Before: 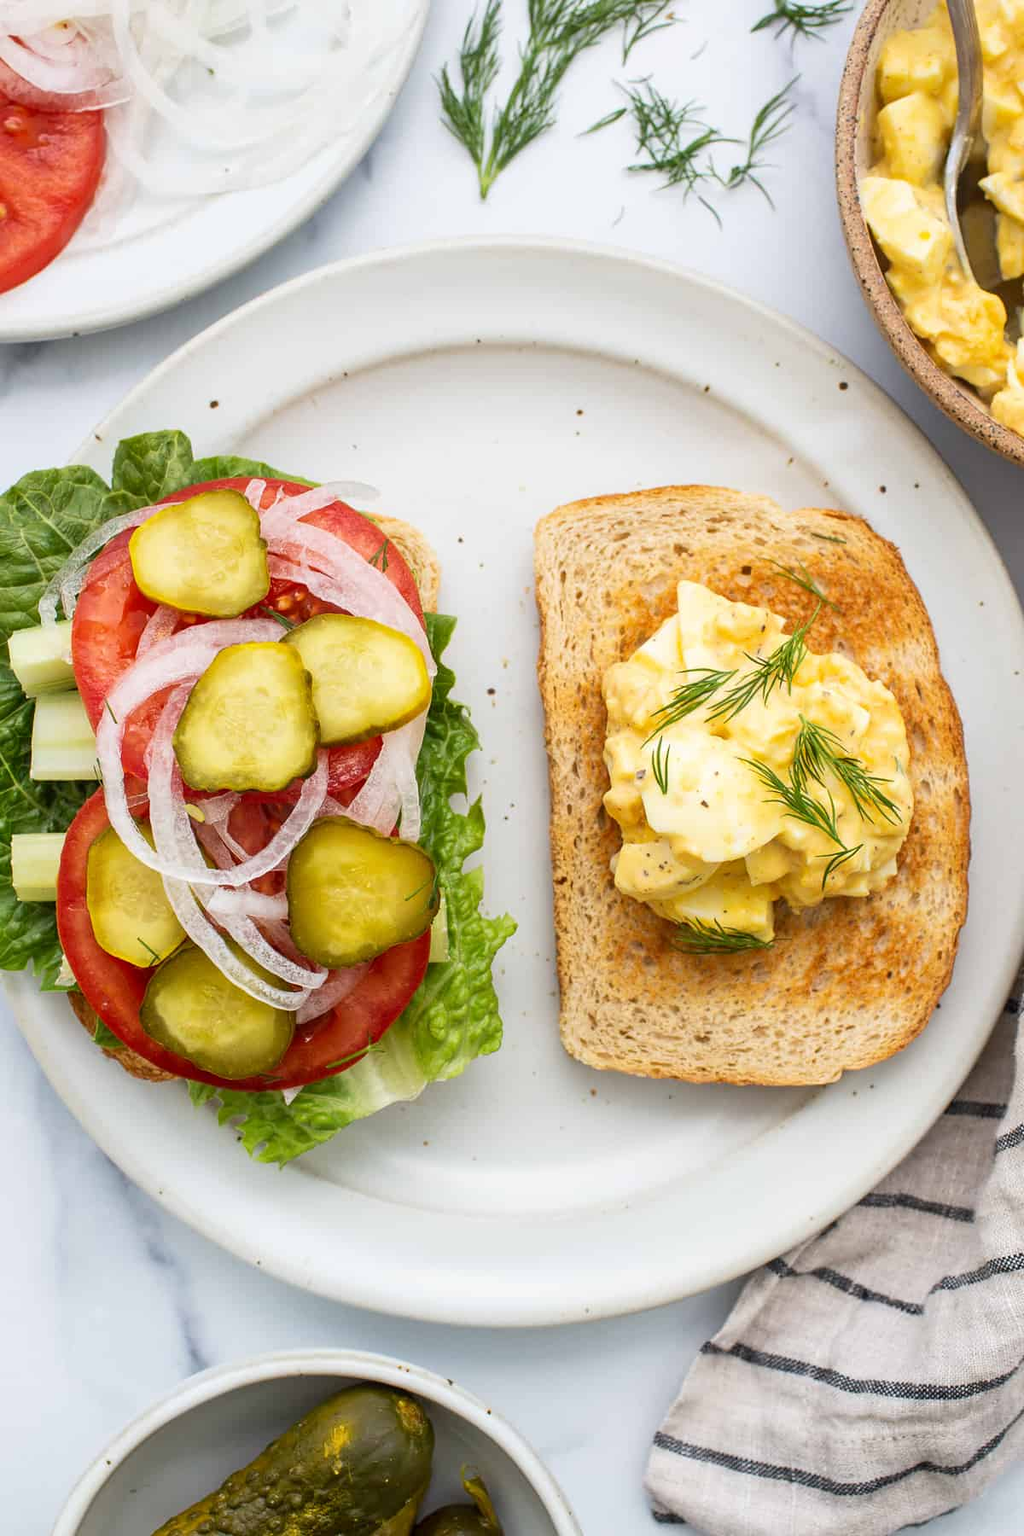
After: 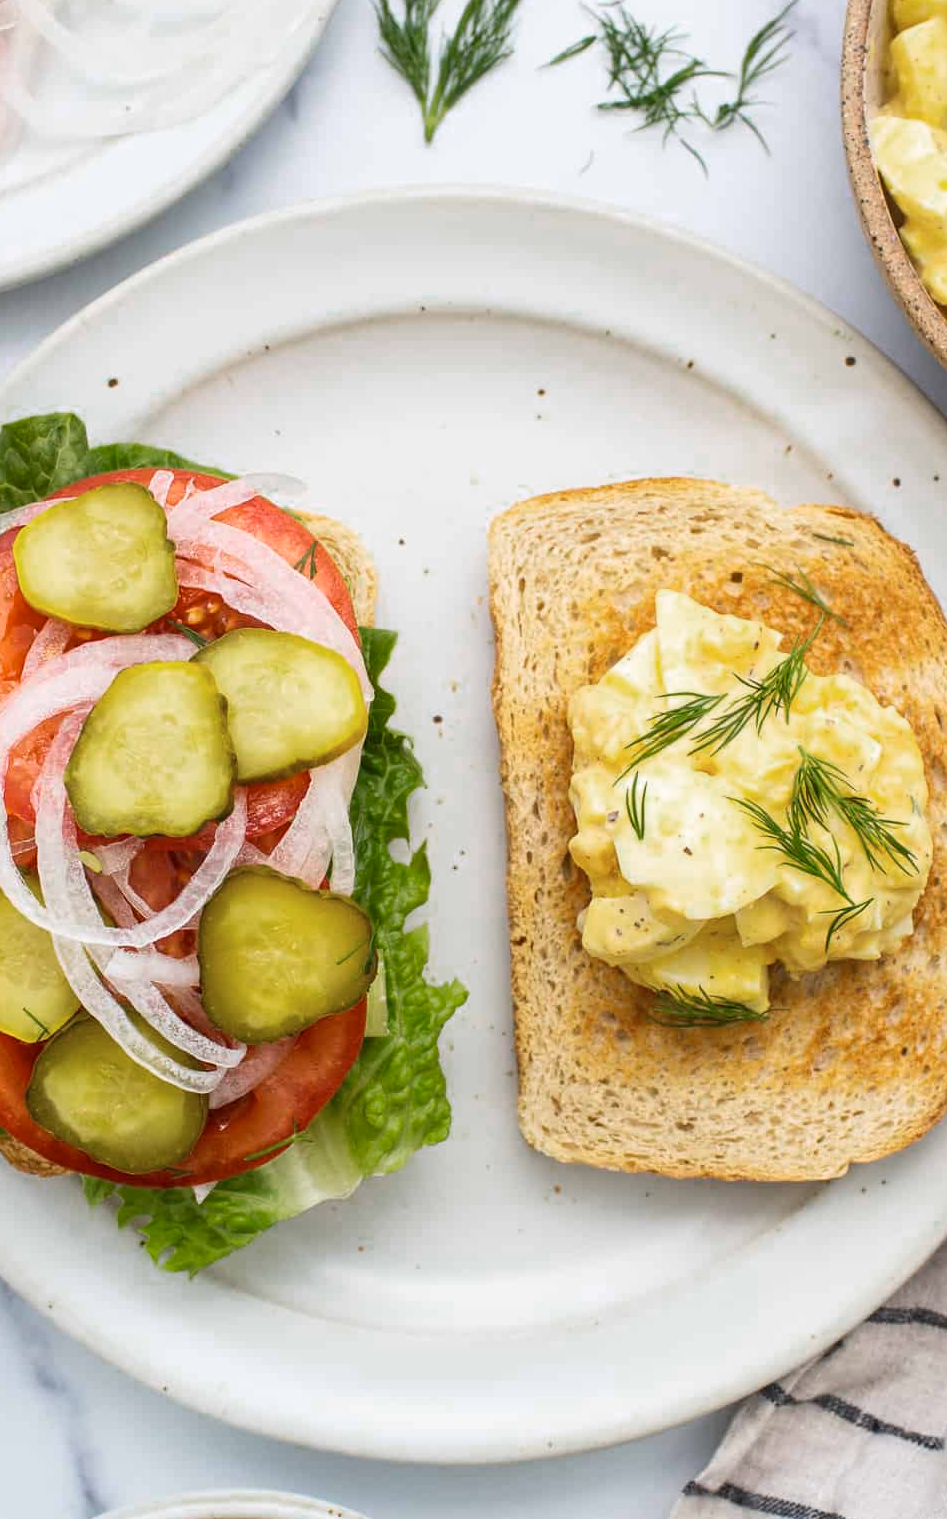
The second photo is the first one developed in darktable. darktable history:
crop: left 11.501%, top 5.059%, right 9.557%, bottom 10.525%
color zones: curves: ch0 [(0, 0.558) (0.143, 0.548) (0.286, 0.447) (0.429, 0.259) (0.571, 0.5) (0.714, 0.5) (0.857, 0.593) (1, 0.558)]; ch1 [(0, 0.543) (0.01, 0.544) (0.12, 0.492) (0.248, 0.458) (0.5, 0.534) (0.748, 0.5) (0.99, 0.469) (1, 0.543)]; ch2 [(0, 0.507) (0.143, 0.522) (0.286, 0.505) (0.429, 0.5) (0.571, 0.5) (0.714, 0.5) (0.857, 0.5) (1, 0.507)]
